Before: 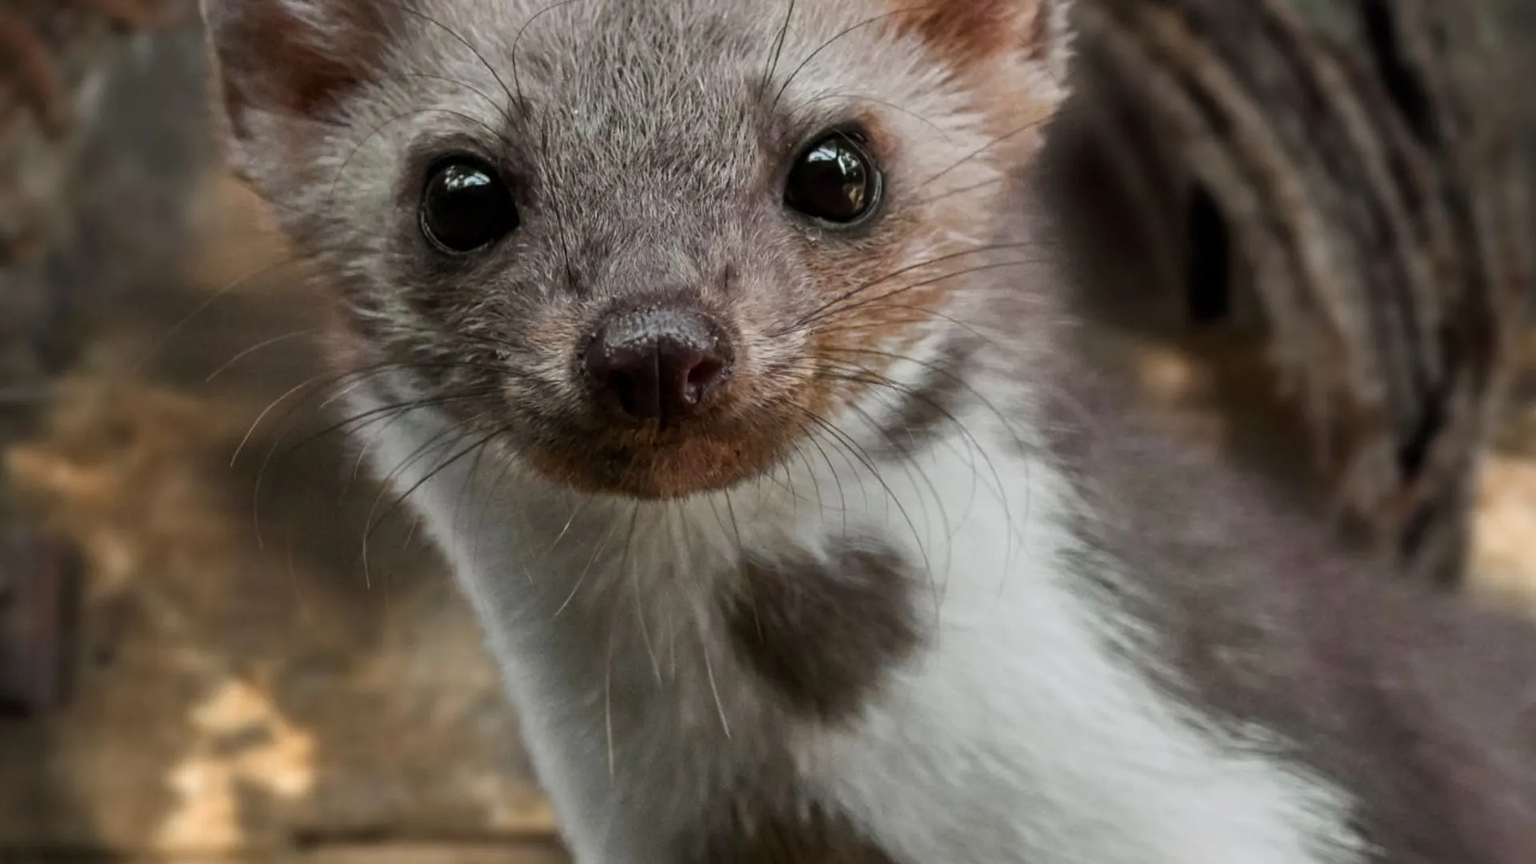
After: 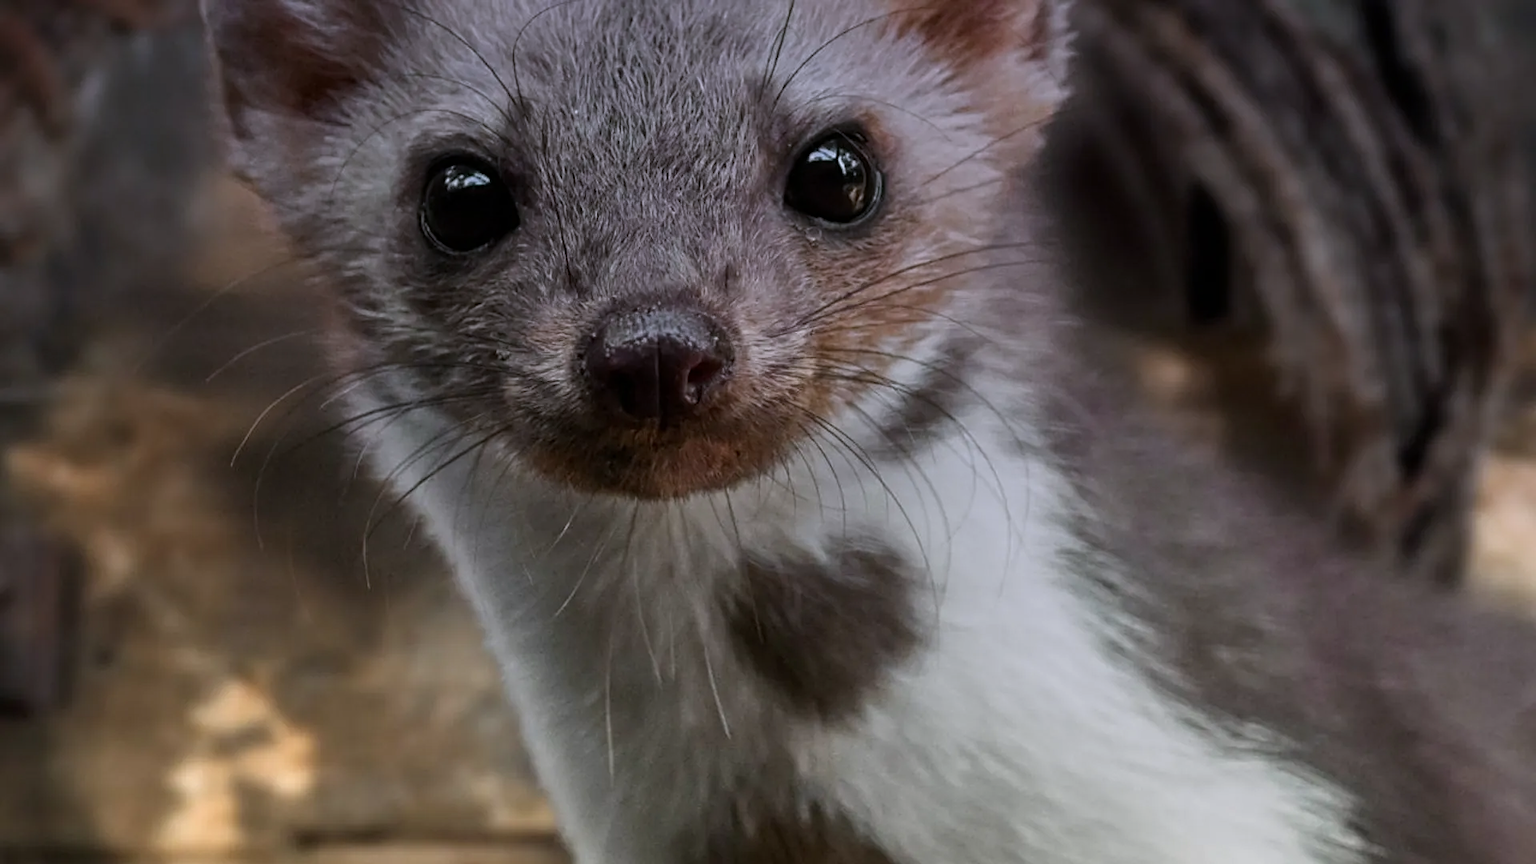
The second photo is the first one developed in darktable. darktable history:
graduated density: hue 238.83°, saturation 50%
sharpen: radius 2.529, amount 0.323
